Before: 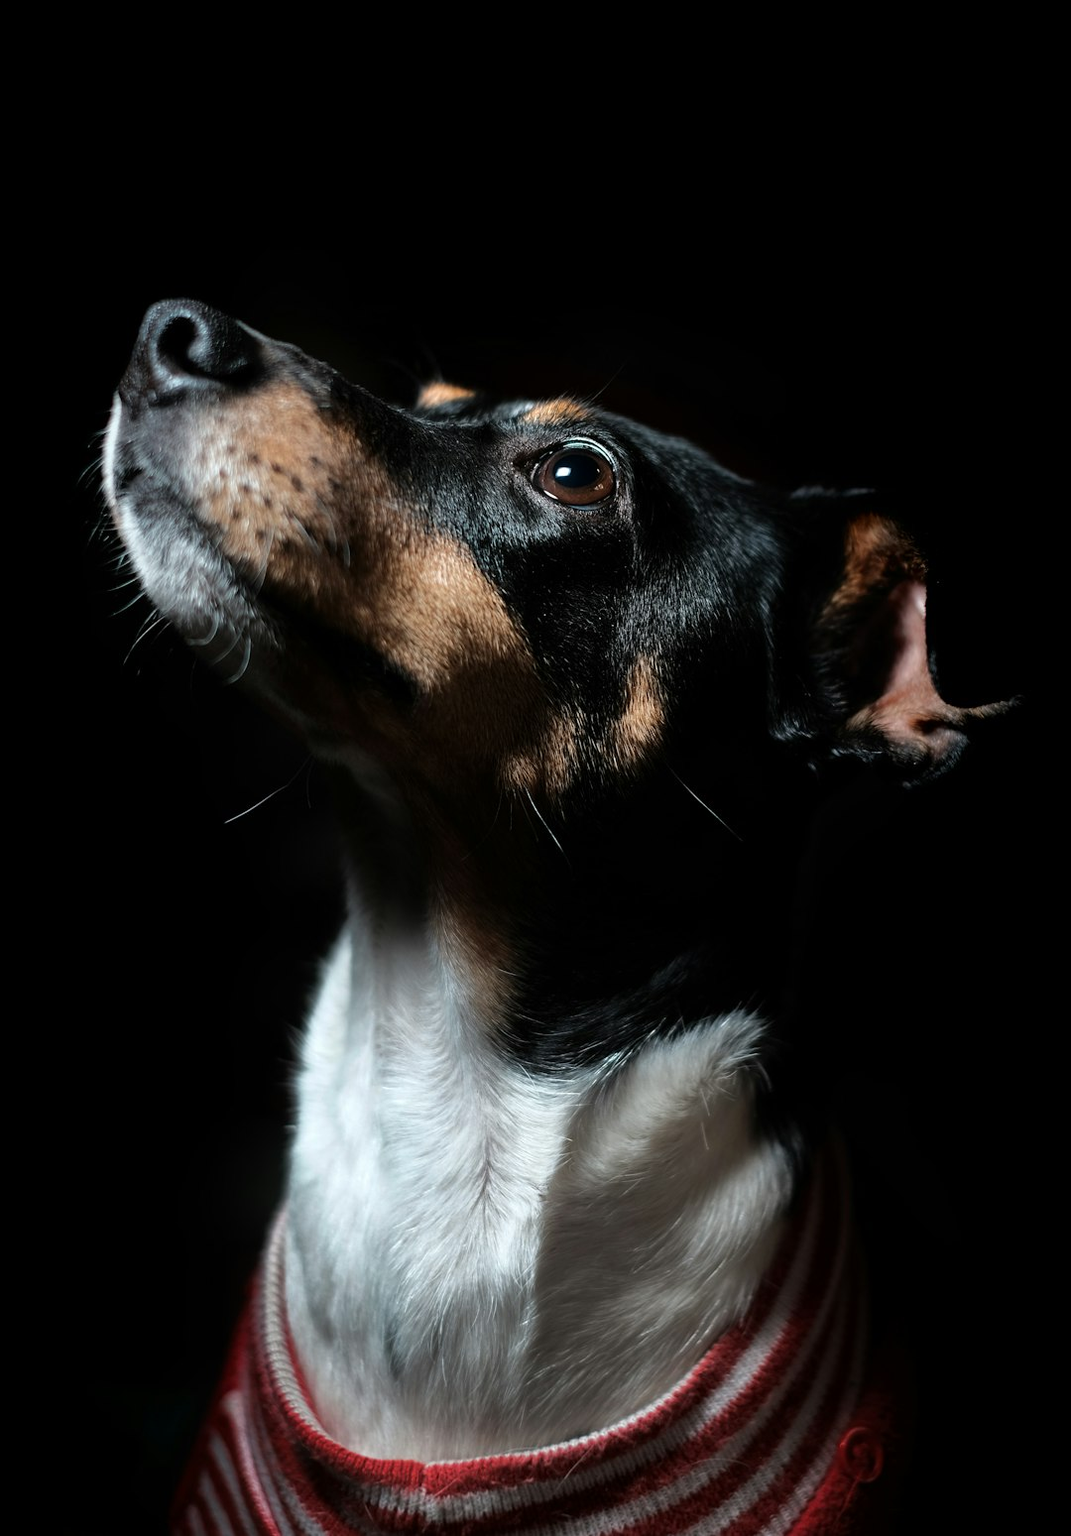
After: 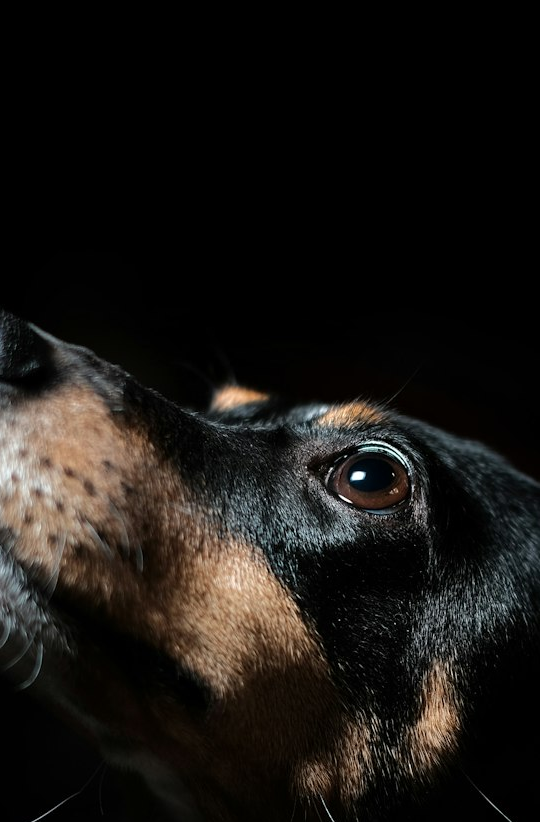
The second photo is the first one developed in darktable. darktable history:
crop: left 19.53%, right 30.415%, bottom 46.869%
